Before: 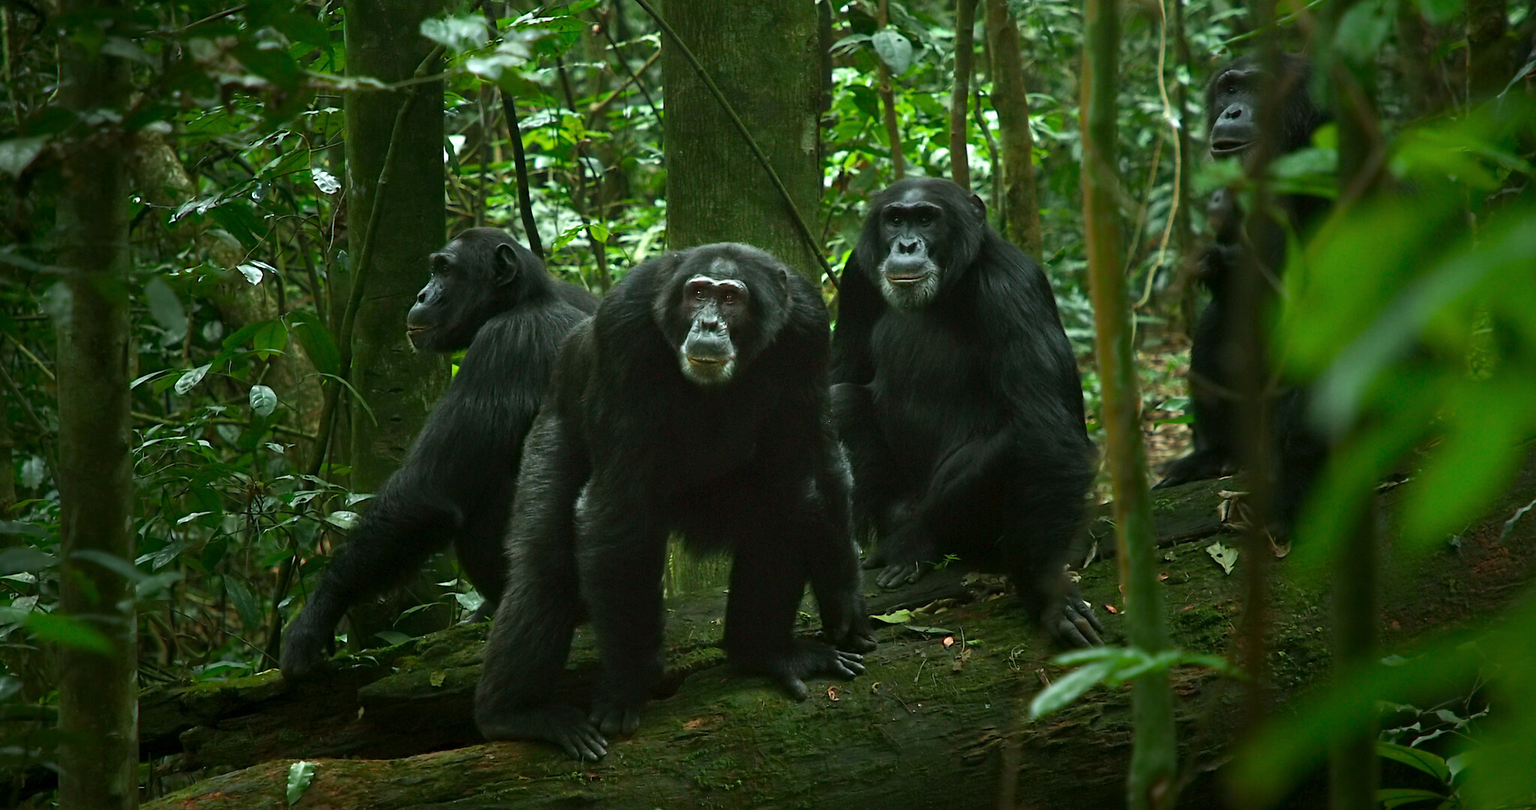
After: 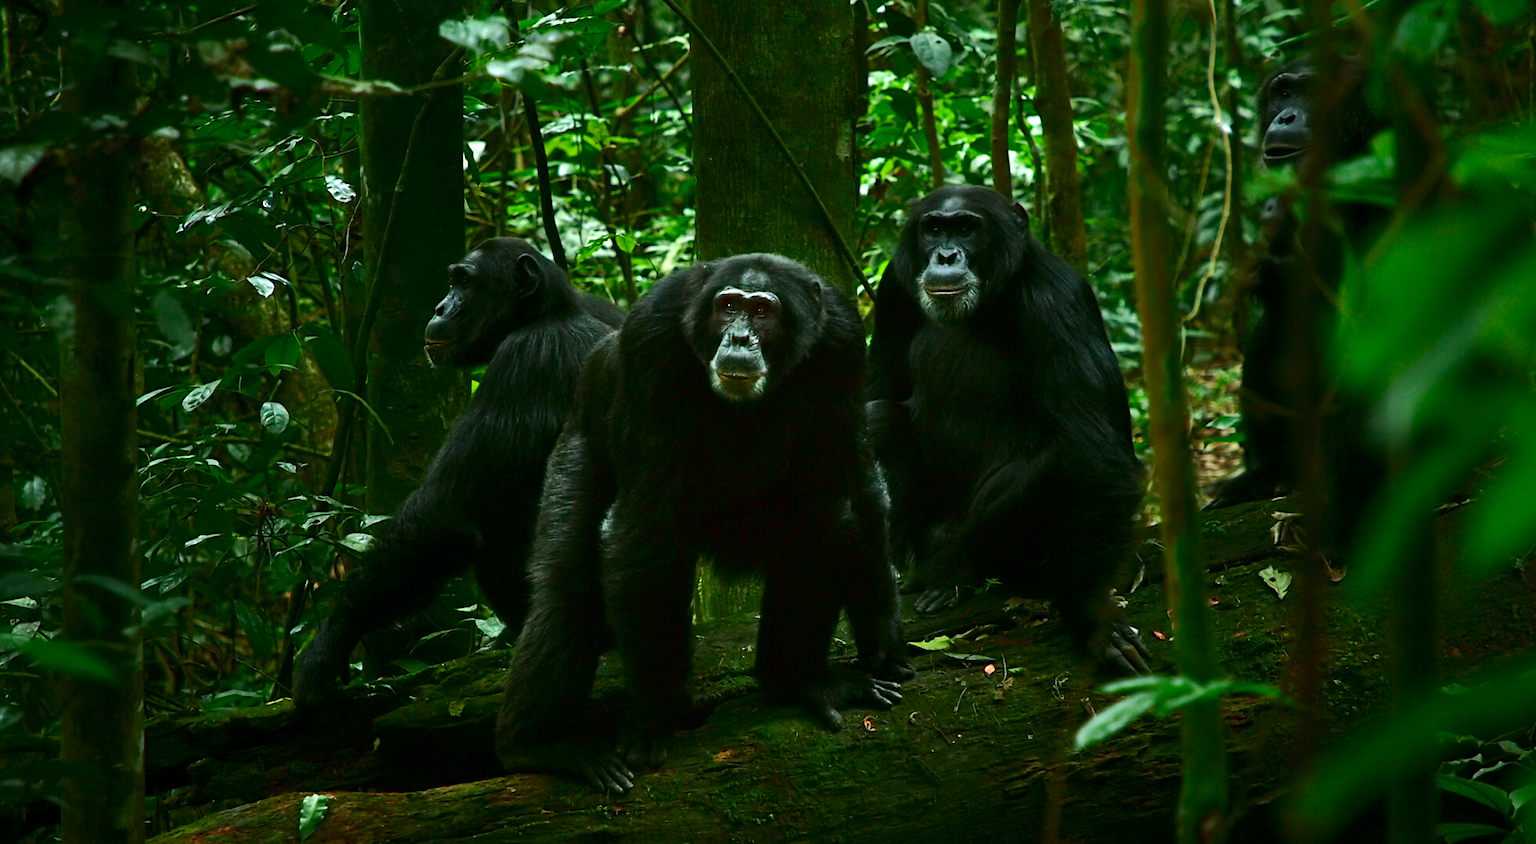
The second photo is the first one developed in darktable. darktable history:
white balance: emerald 1
crop: right 4.126%, bottom 0.031%
contrast brightness saturation: brightness -0.25, saturation 0.2
shadows and highlights: shadows 37.27, highlights -28.18, soften with gaussian
